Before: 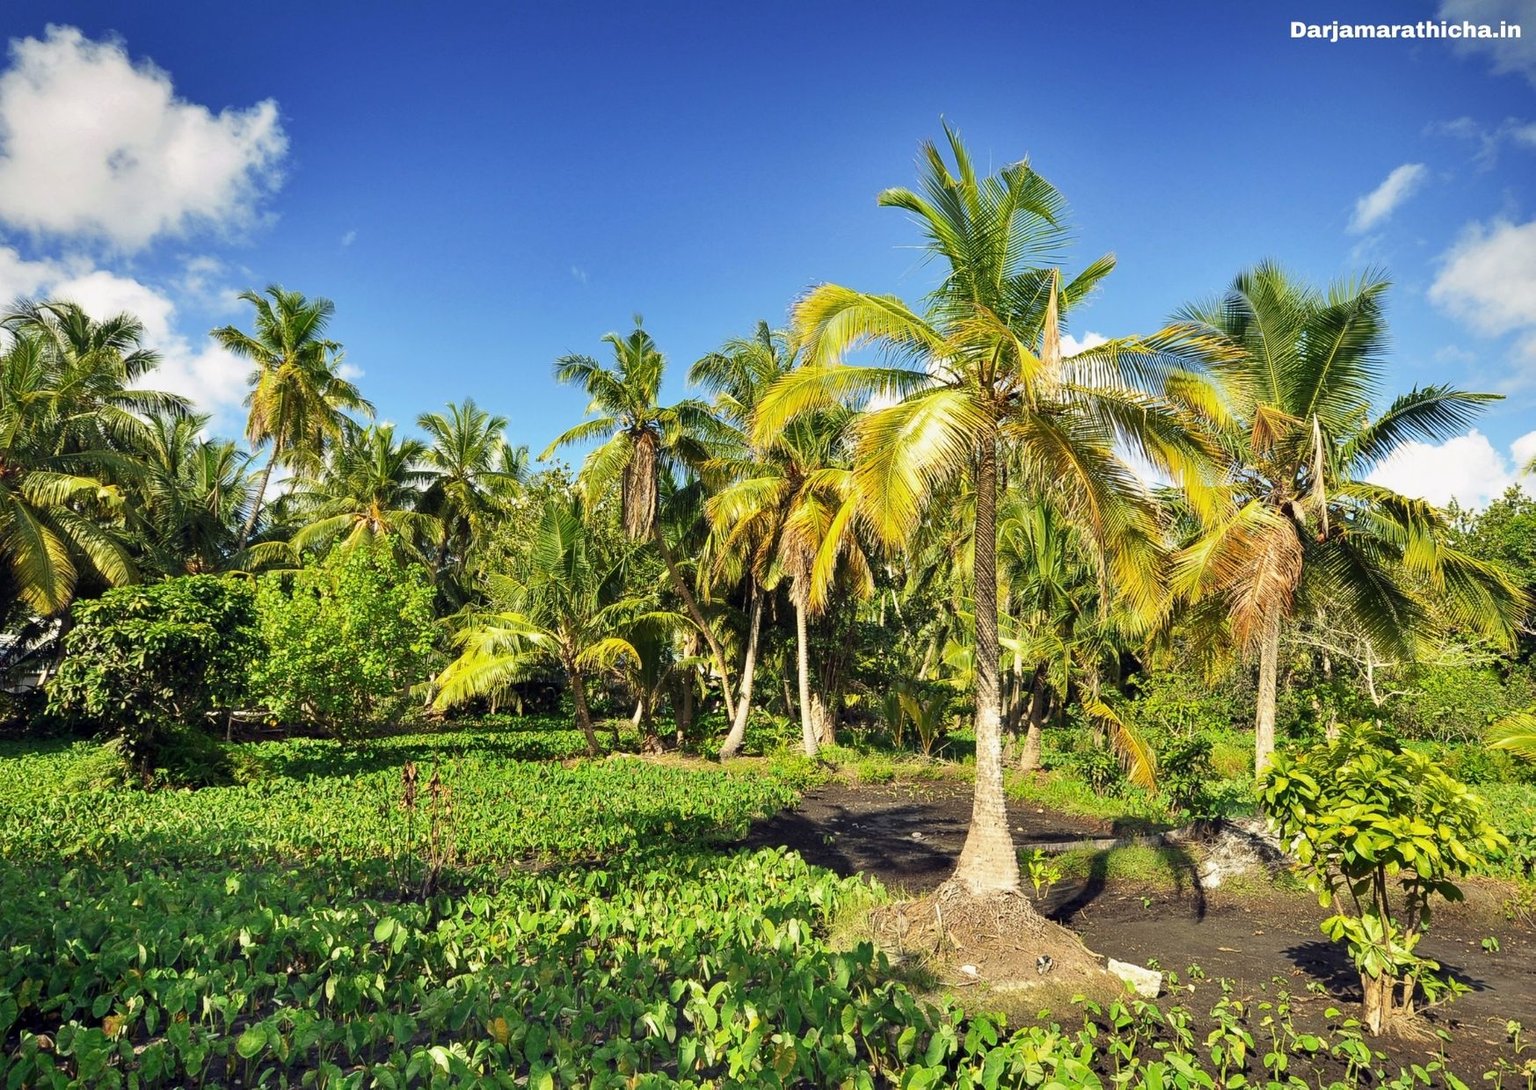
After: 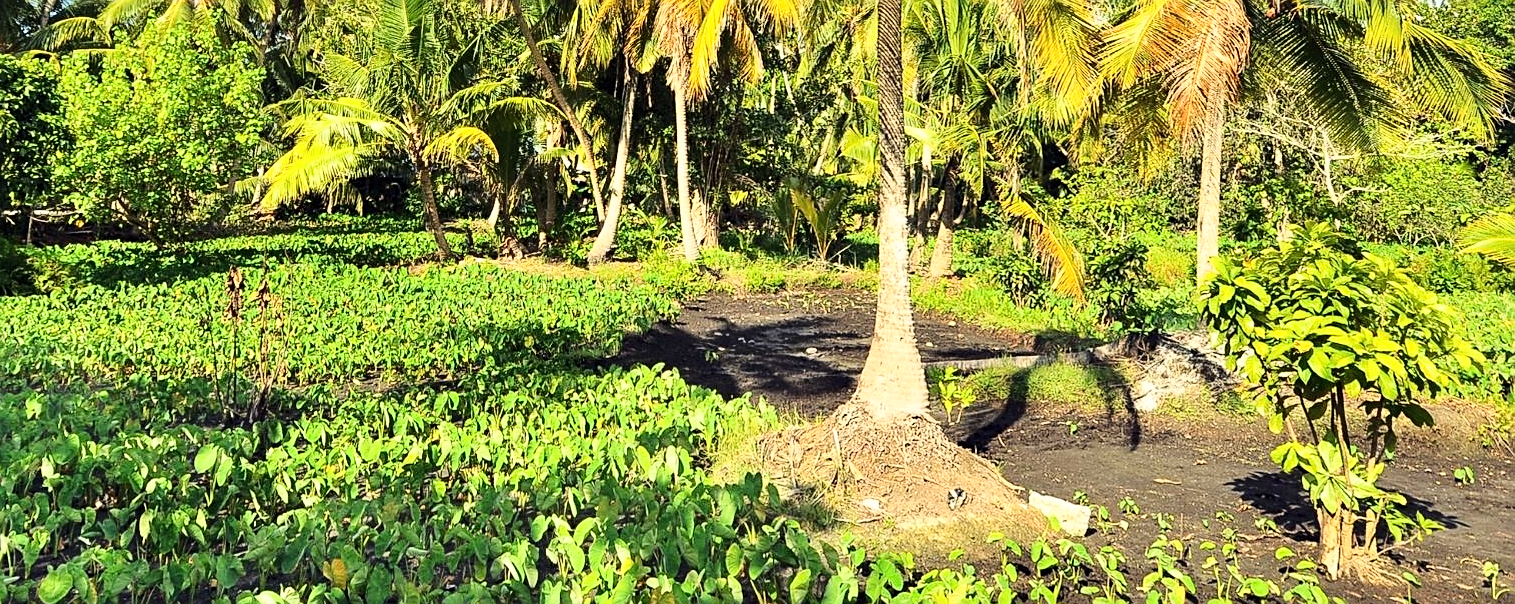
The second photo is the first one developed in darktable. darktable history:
base curve: curves: ch0 [(0, 0) (0.028, 0.03) (0.121, 0.232) (0.46, 0.748) (0.859, 0.968) (1, 1)]
exposure: black level correction 0.001, exposure 0.015 EV, compensate highlight preservation false
tone equalizer: on, module defaults
sharpen: amount 0.497
crop and rotate: left 13.277%, top 48.327%, bottom 2.896%
contrast equalizer: octaves 7, y [[0.5, 0.5, 0.472, 0.5, 0.5, 0.5], [0.5 ×6], [0.5 ×6], [0 ×6], [0 ×6]], mix 0.163
